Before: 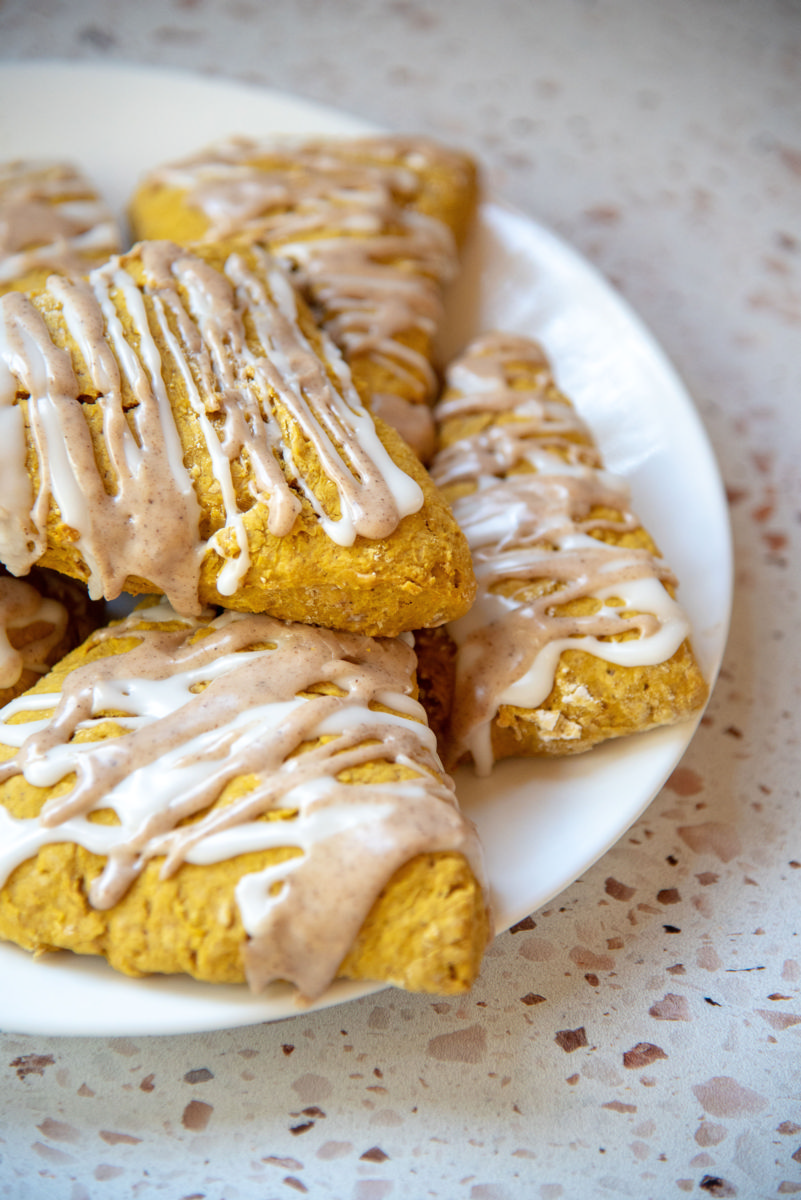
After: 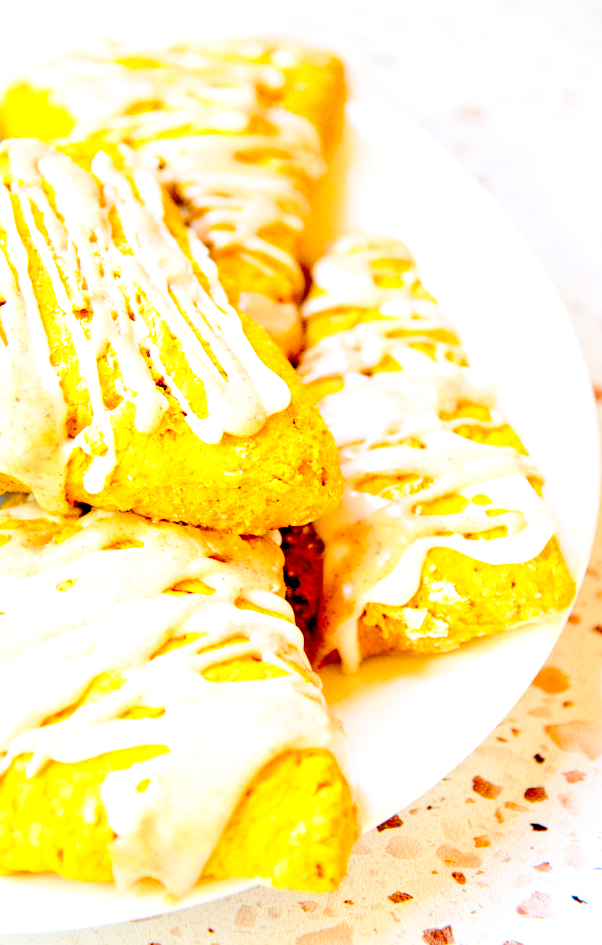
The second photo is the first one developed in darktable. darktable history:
base curve: curves: ch0 [(0, 0) (0.036, 0.037) (0.121, 0.228) (0.46, 0.76) (0.859, 0.983) (1, 1)], preserve colors none
crop: left 16.617%, top 8.52%, right 8.155%, bottom 12.658%
contrast brightness saturation: contrast 0.078, saturation 0.198
color balance rgb: global offset › luminance -1.443%, perceptual saturation grading › global saturation 16.972%, perceptual brilliance grading › mid-tones 9.987%, perceptual brilliance grading › shadows 15.517%, global vibrance 20%
exposure: black level correction 0, exposure 1 EV, compensate highlight preservation false
